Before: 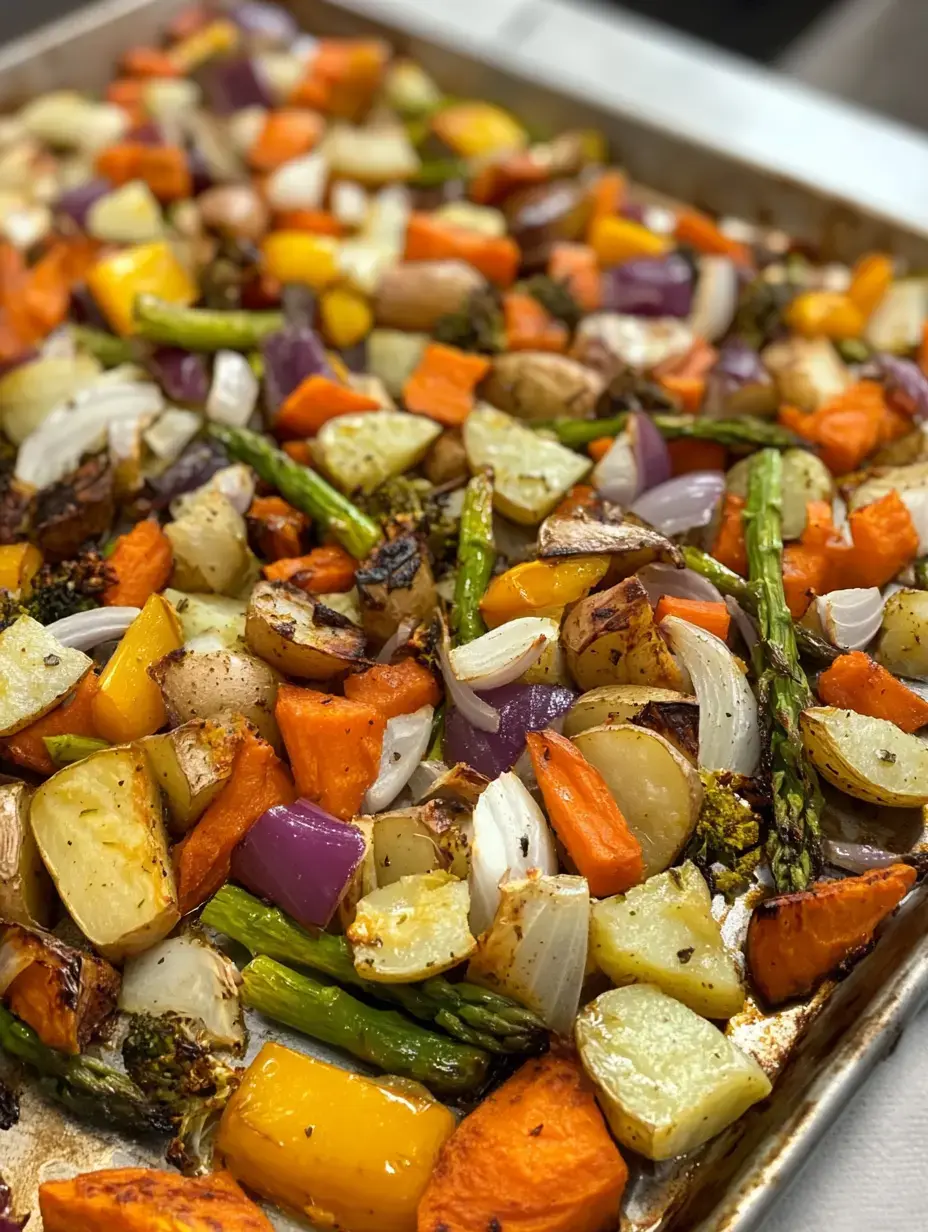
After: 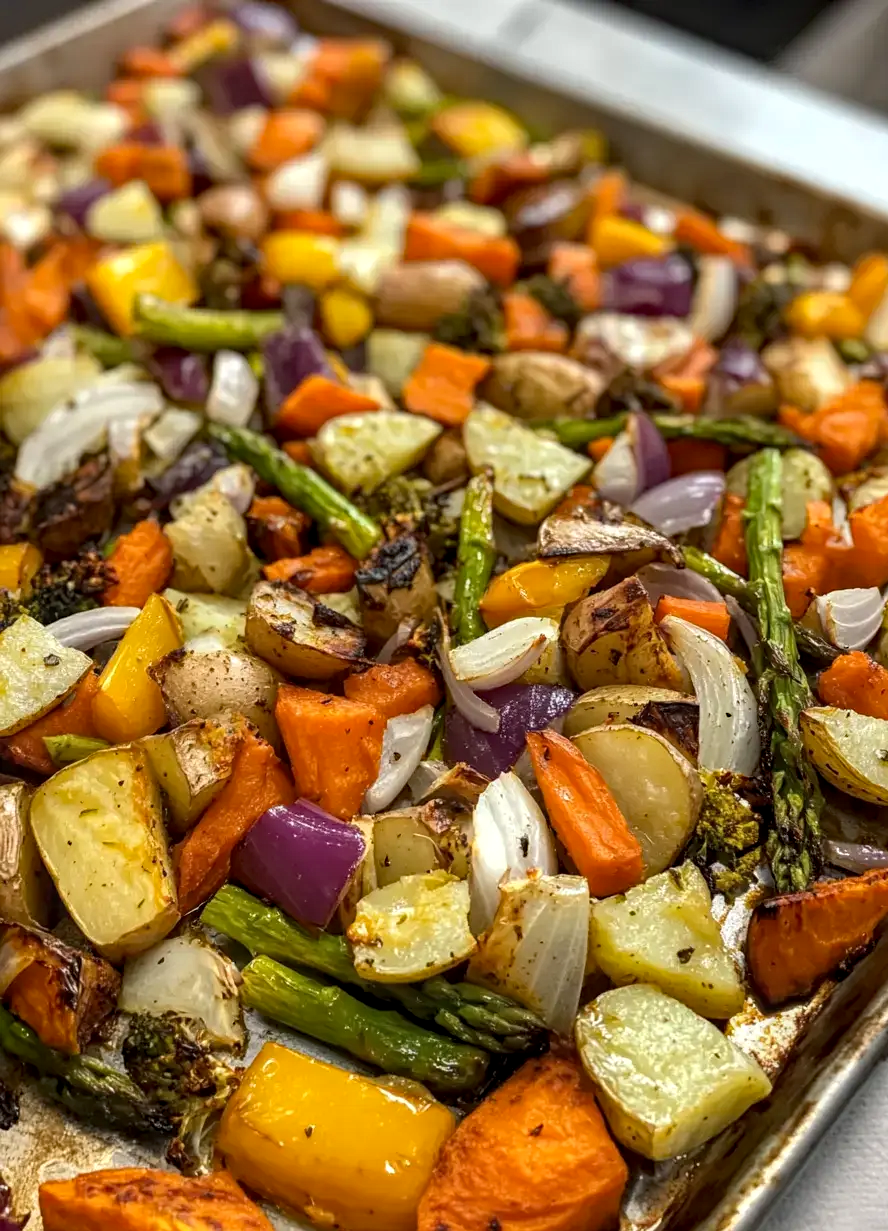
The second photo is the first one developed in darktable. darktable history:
crop: right 4.285%, bottom 0.046%
local contrast: detail 130%
shadows and highlights: shadows -68.94, highlights 33.43, soften with gaussian
haze removal: compatibility mode true, adaptive false
